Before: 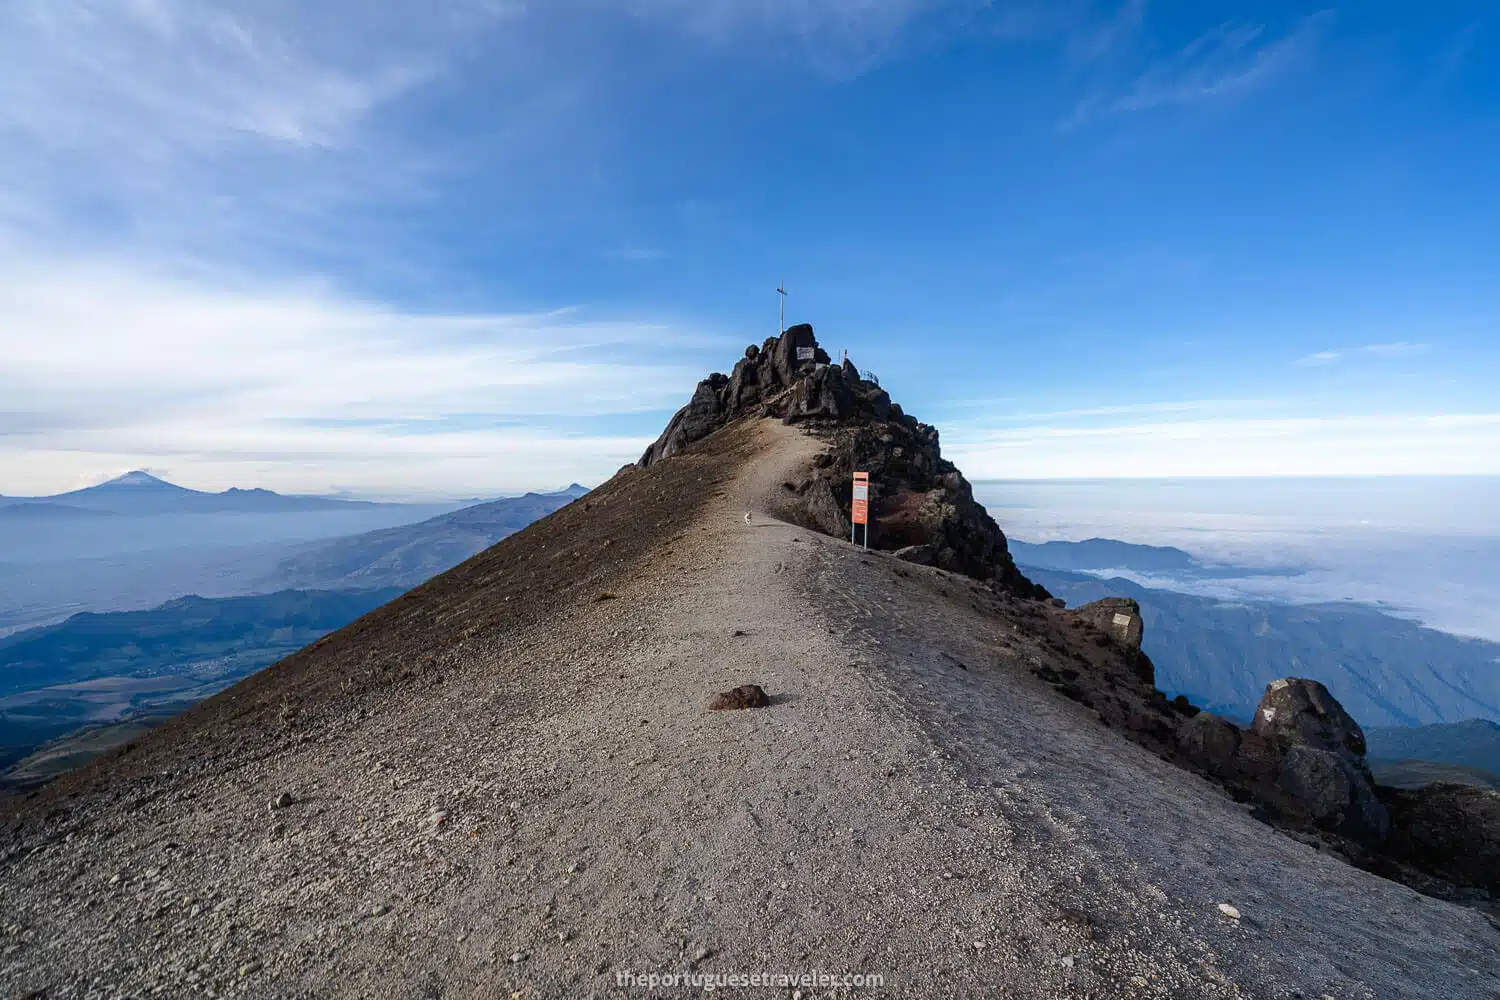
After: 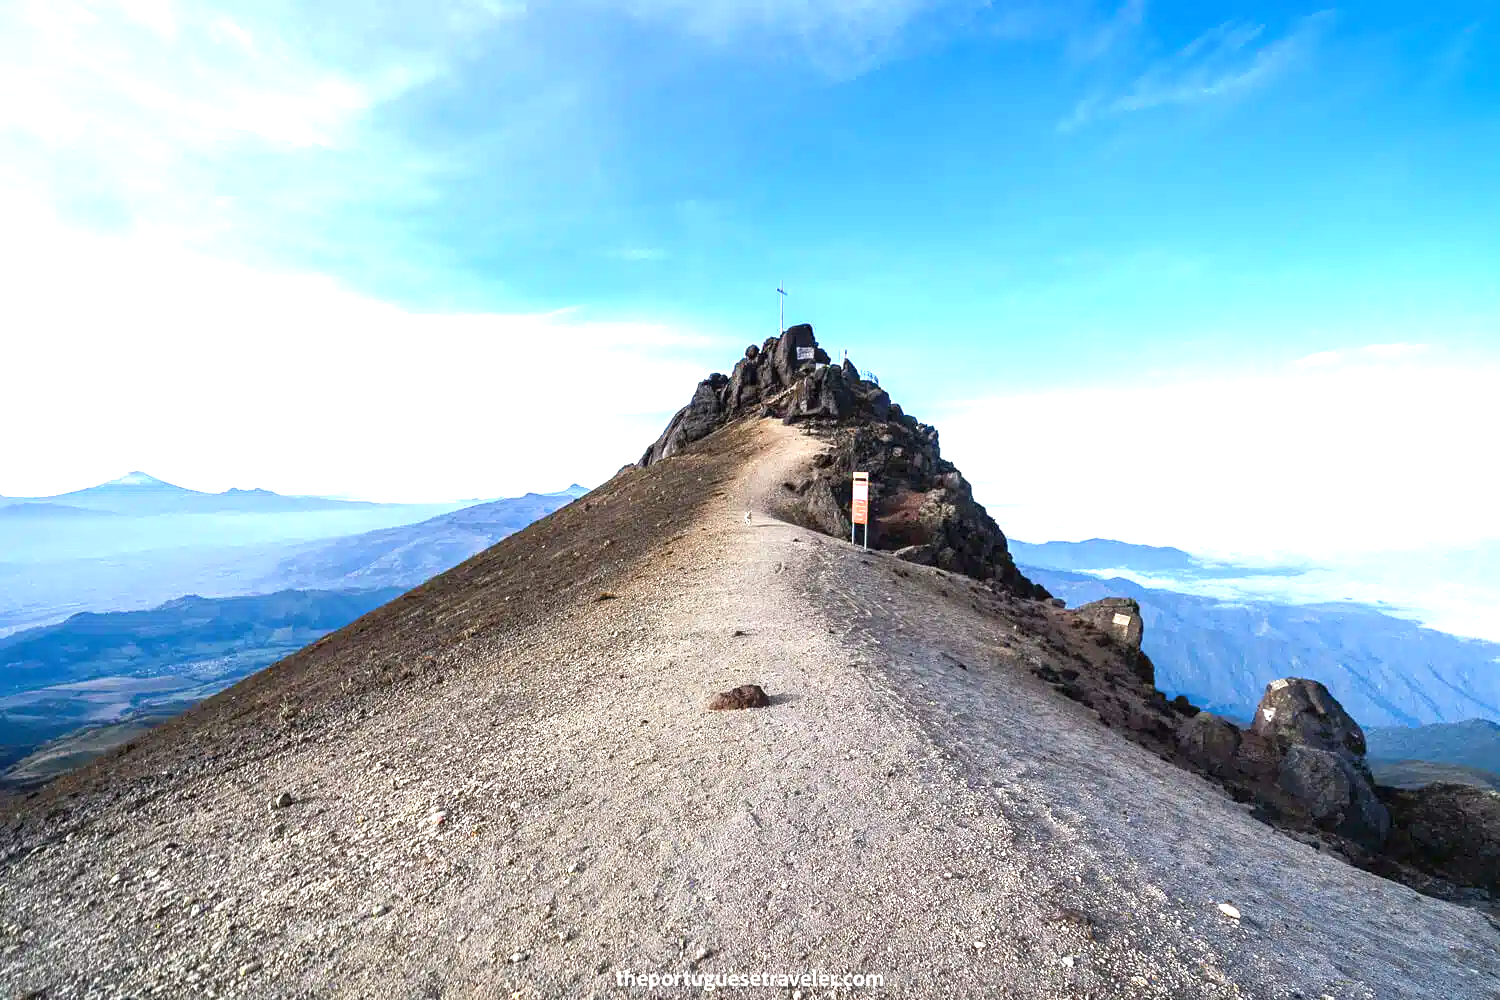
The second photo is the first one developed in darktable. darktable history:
exposure: black level correction 0, exposure 1.451 EV, compensate highlight preservation false
